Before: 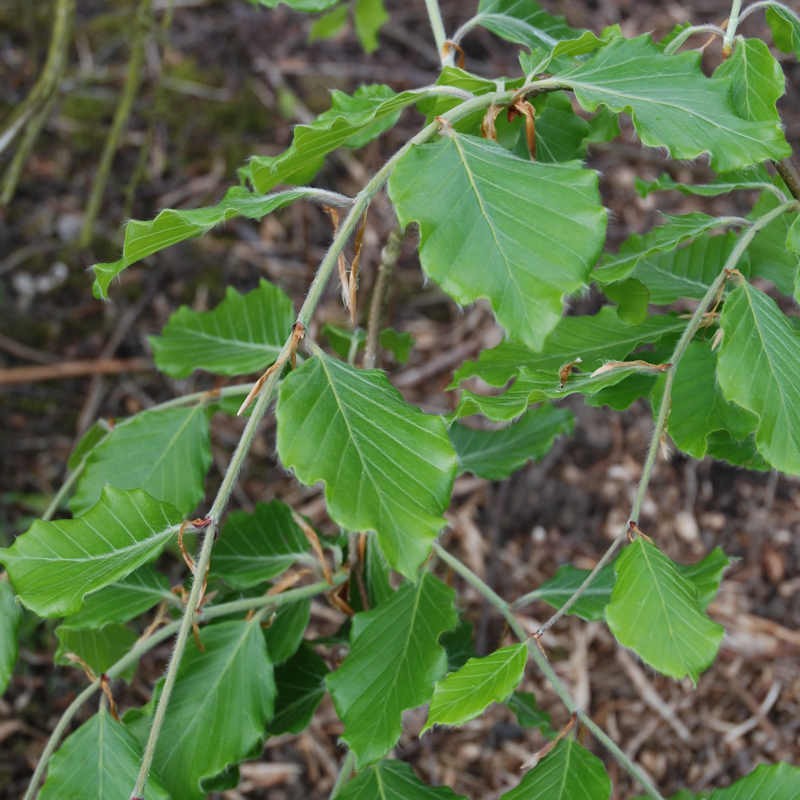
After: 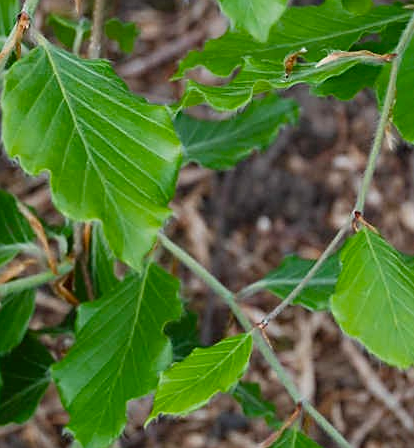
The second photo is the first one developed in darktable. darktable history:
color balance rgb: linear chroma grading › shadows -8%, linear chroma grading › global chroma 10%, perceptual saturation grading › global saturation 2%, perceptual saturation grading › highlights -2%, perceptual saturation grading › mid-tones 4%, perceptual saturation grading › shadows 8%, perceptual brilliance grading › global brilliance 2%, perceptual brilliance grading › highlights -4%, global vibrance 16%, saturation formula JzAzBz (2021)
sharpen: on, module defaults
crop: left 34.479%, top 38.822%, right 13.718%, bottom 5.172%
